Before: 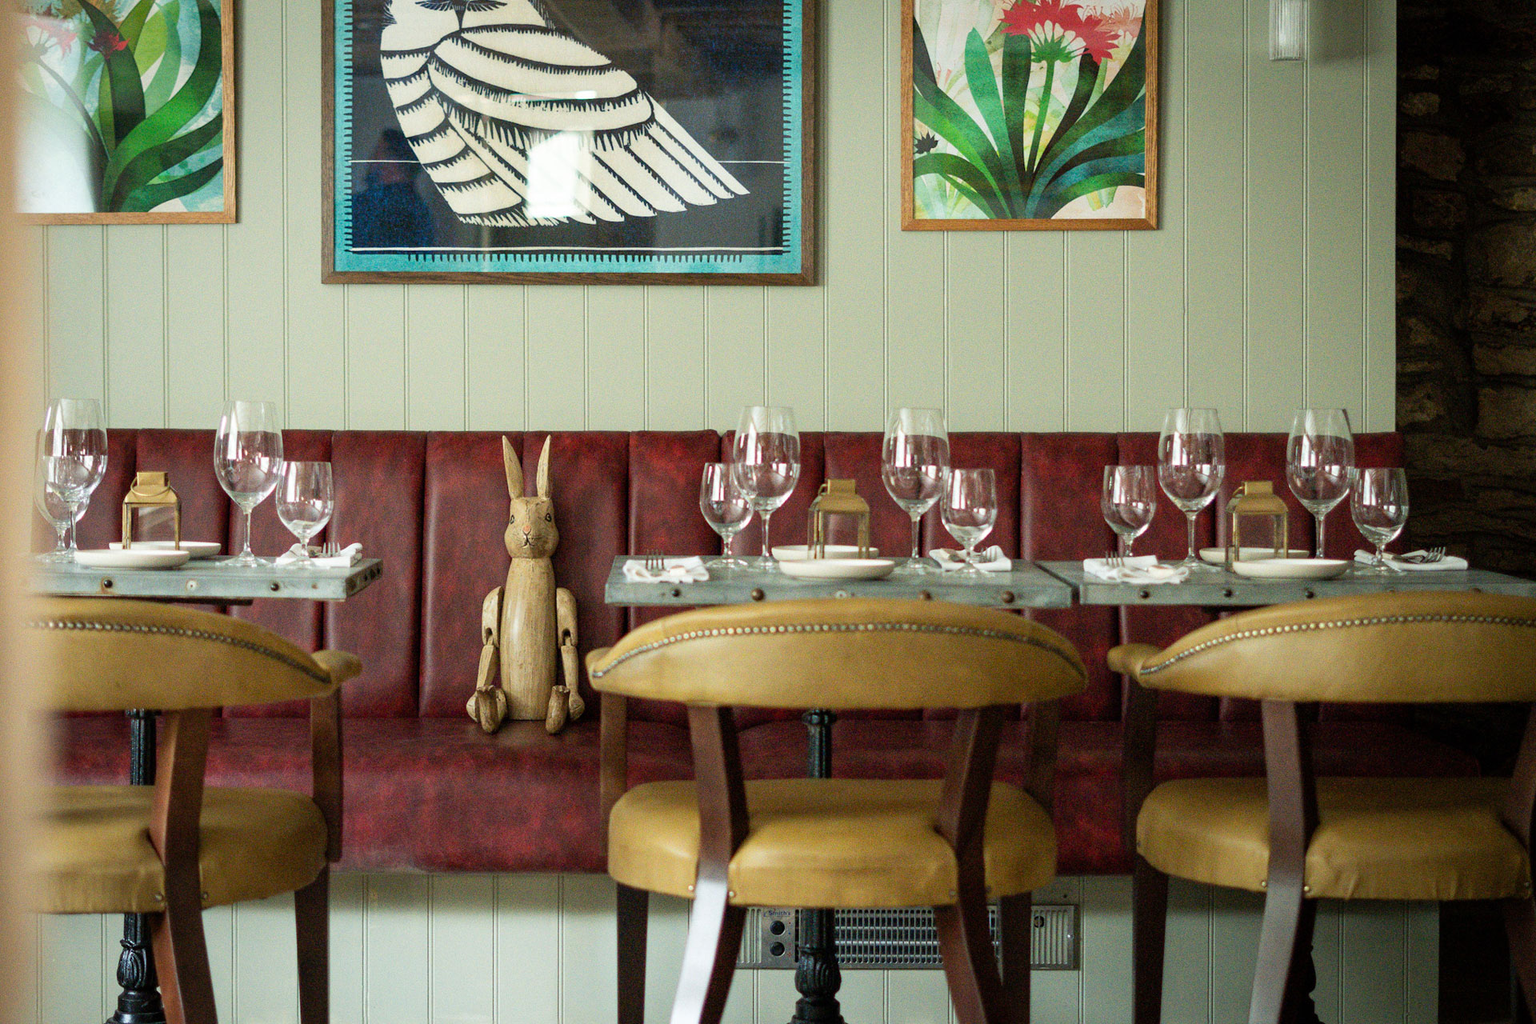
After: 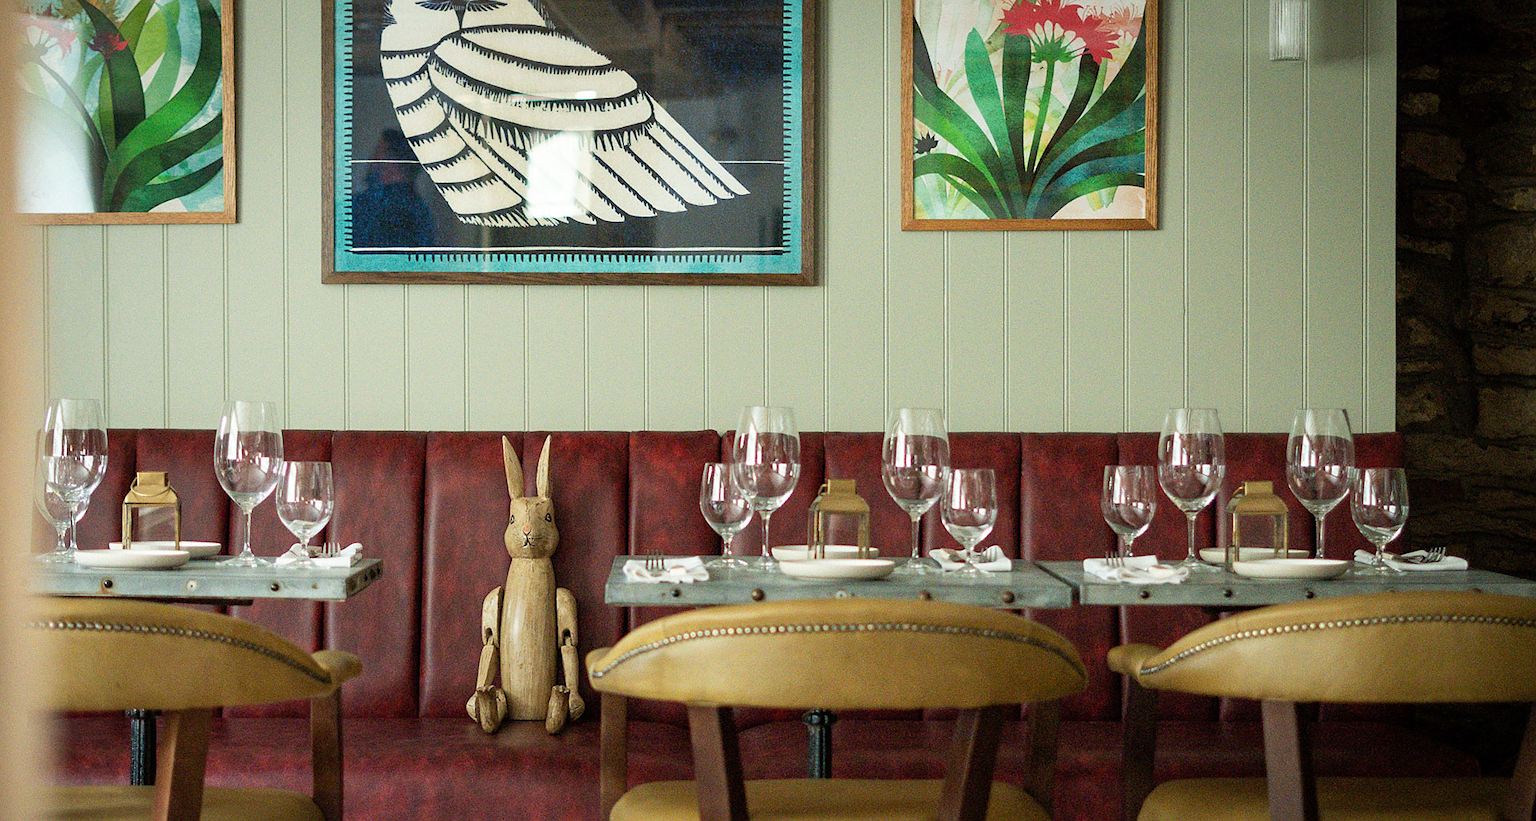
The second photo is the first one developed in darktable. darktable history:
crop: bottom 19.718%
sharpen: radius 0.974, amount 0.612
